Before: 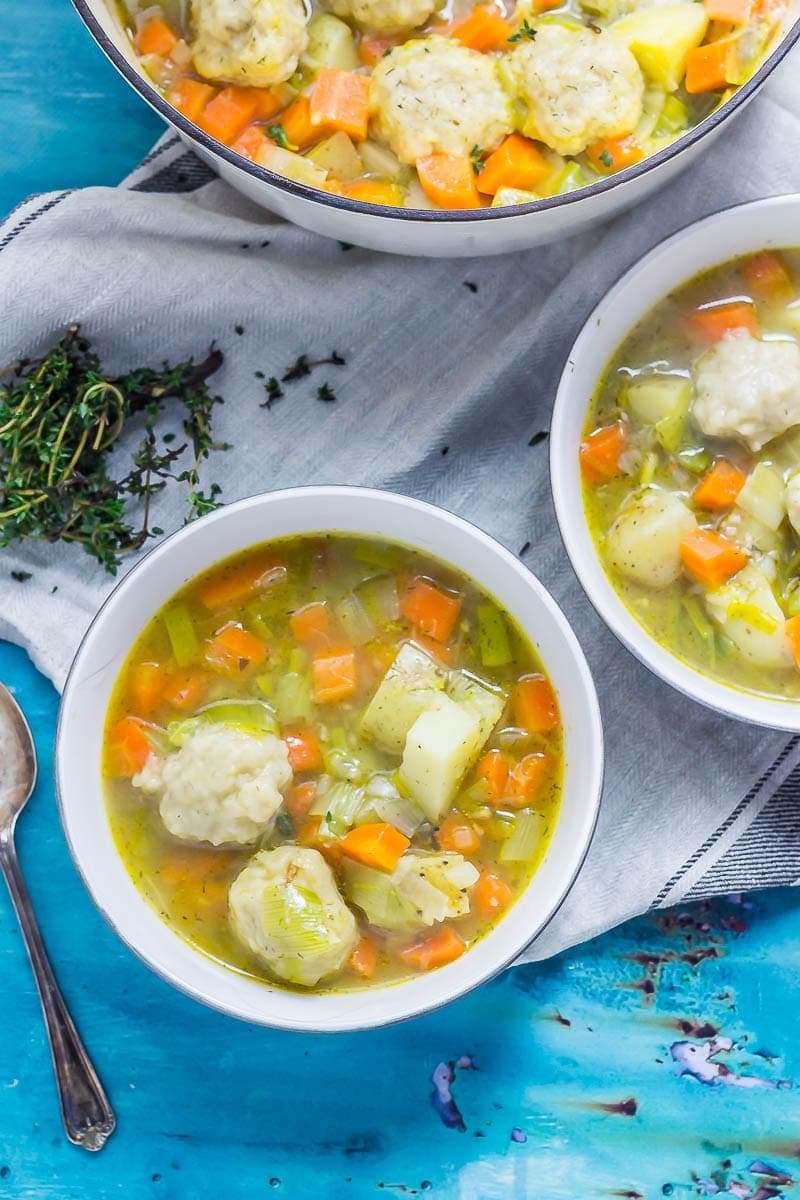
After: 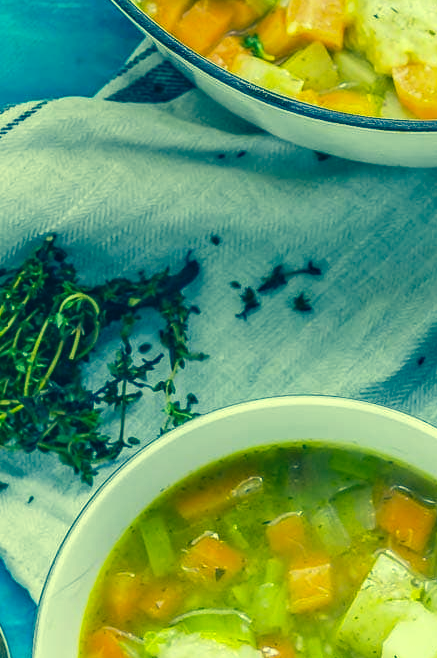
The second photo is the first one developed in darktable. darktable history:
color correction: highlights a* -15.58, highlights b* 40, shadows a* -40, shadows b* -26.18
crop and rotate: left 3.047%, top 7.509%, right 42.236%, bottom 37.598%
local contrast: on, module defaults
